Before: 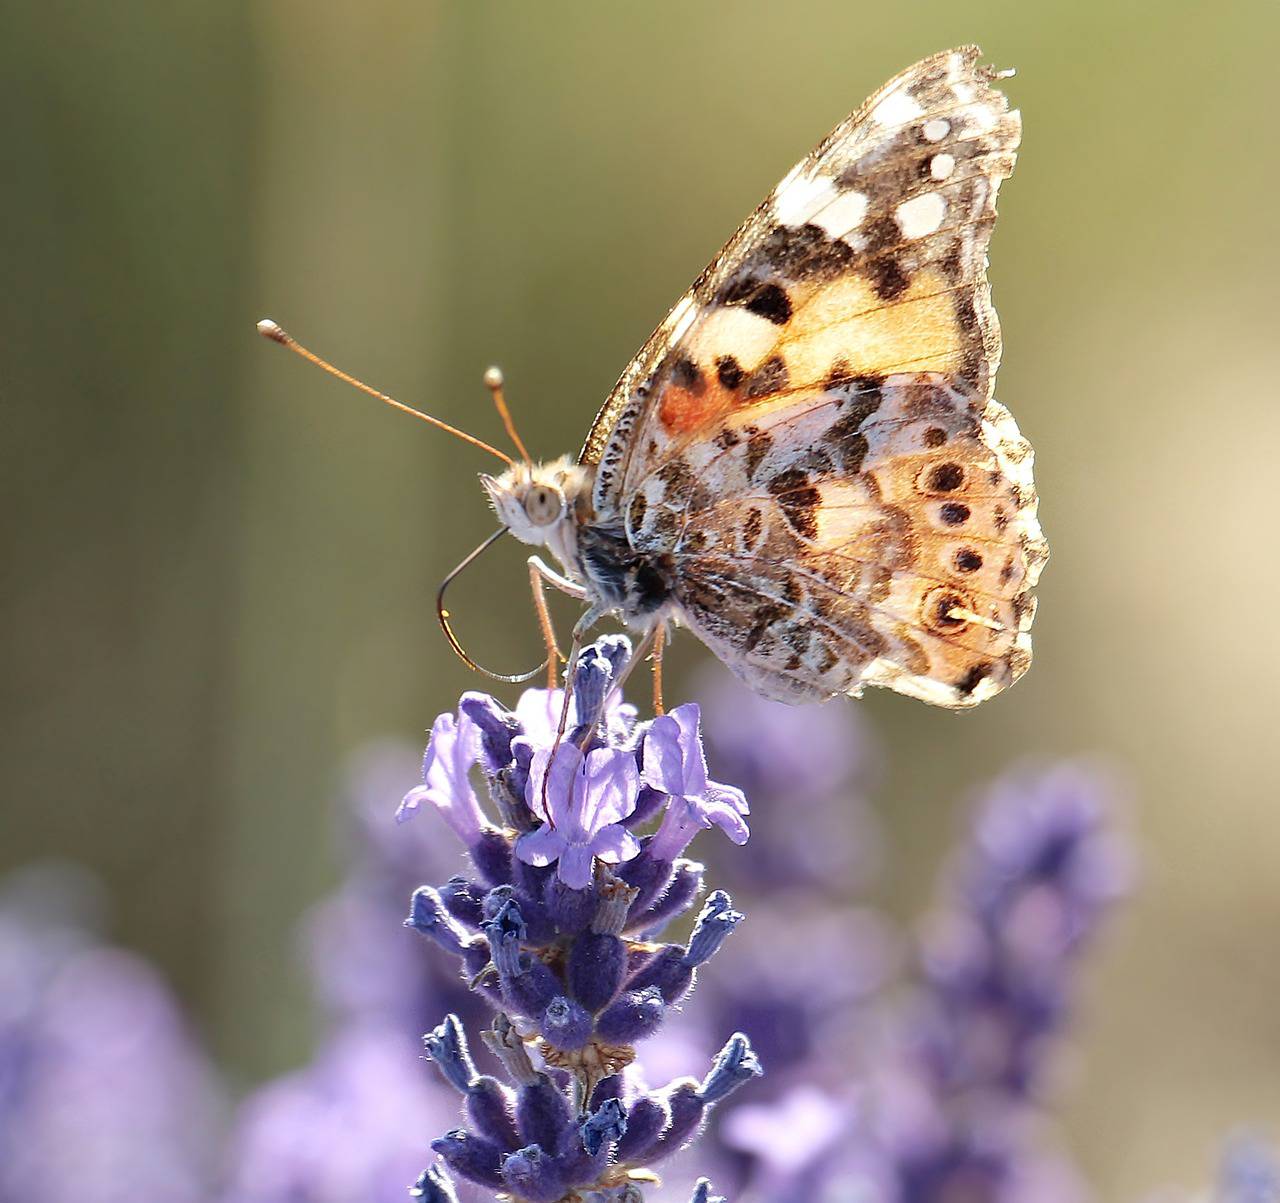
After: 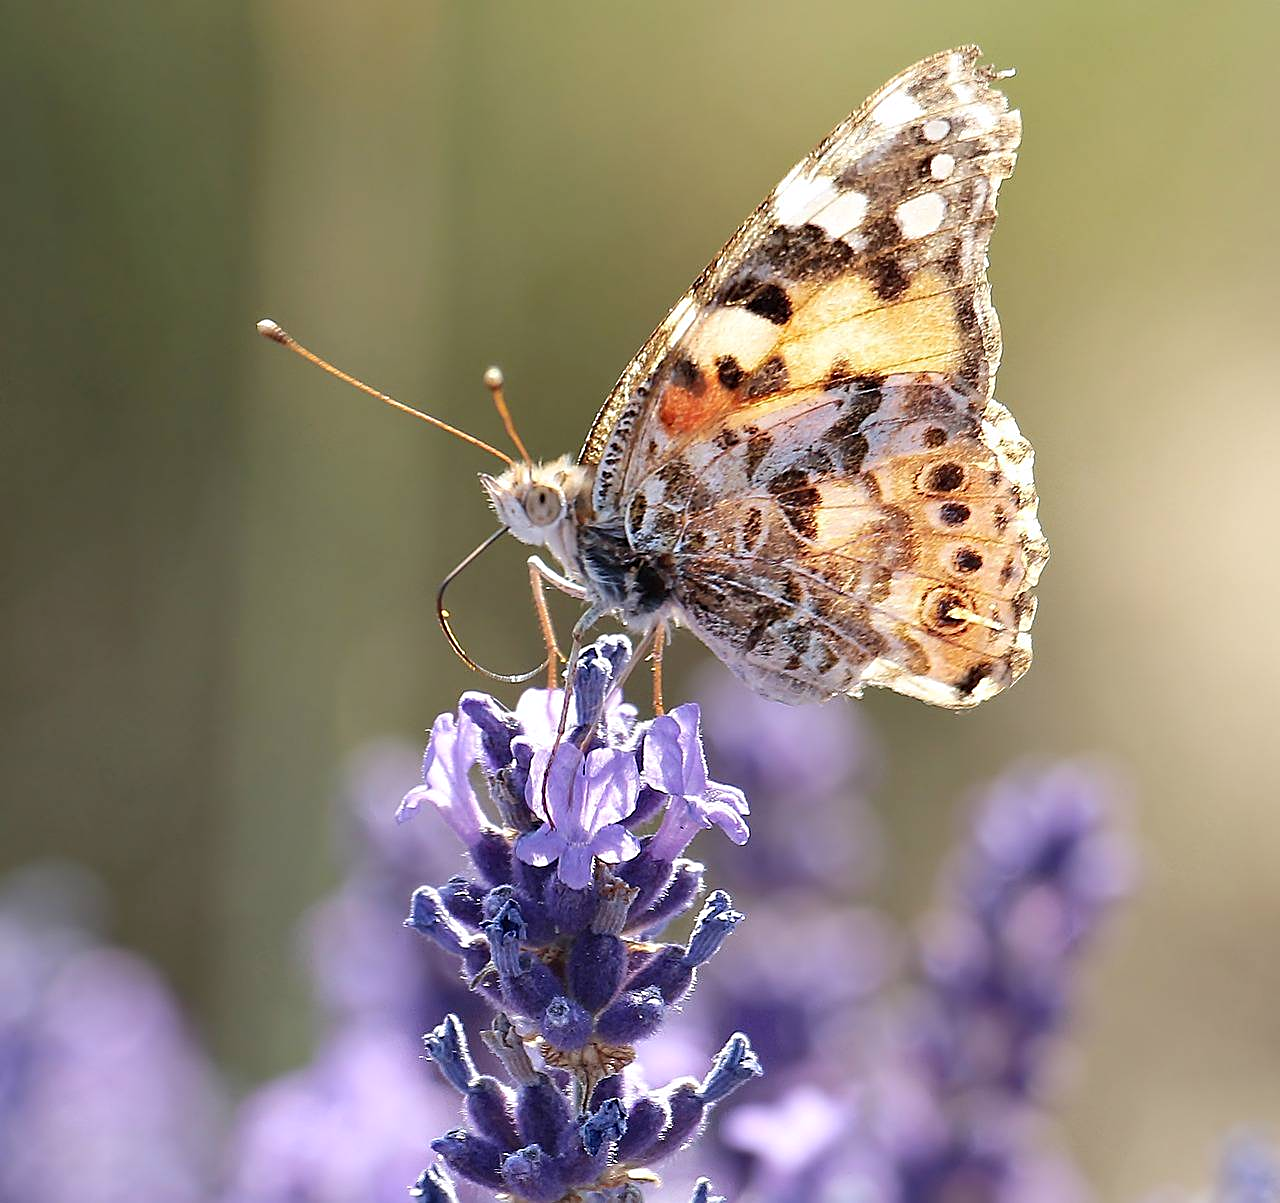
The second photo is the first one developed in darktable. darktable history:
sharpen: radius 1.967
white balance: red 1.004, blue 1.024
